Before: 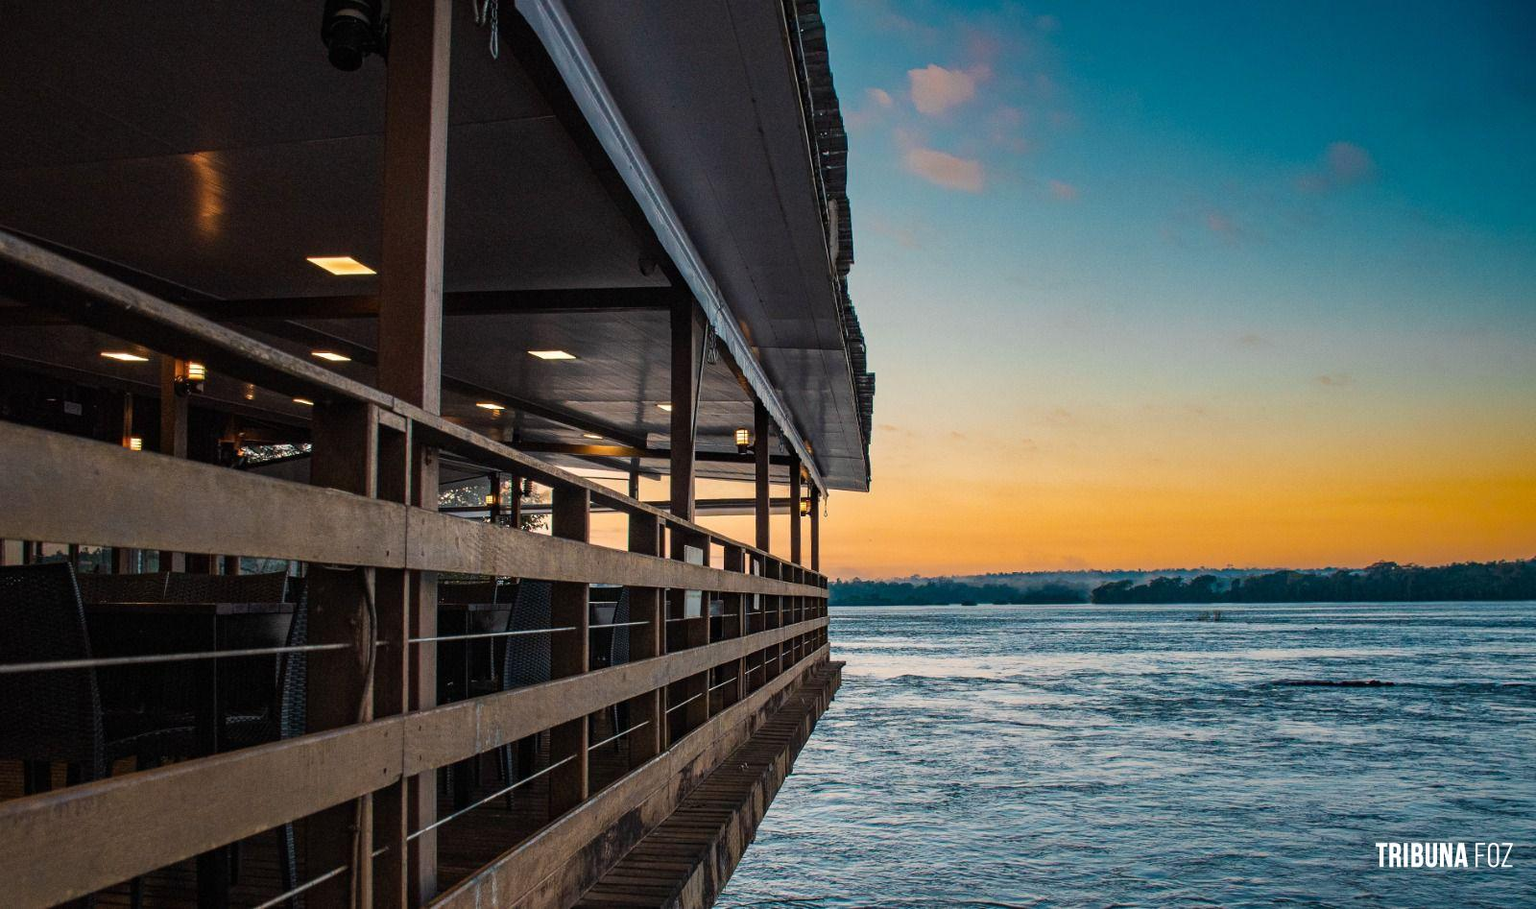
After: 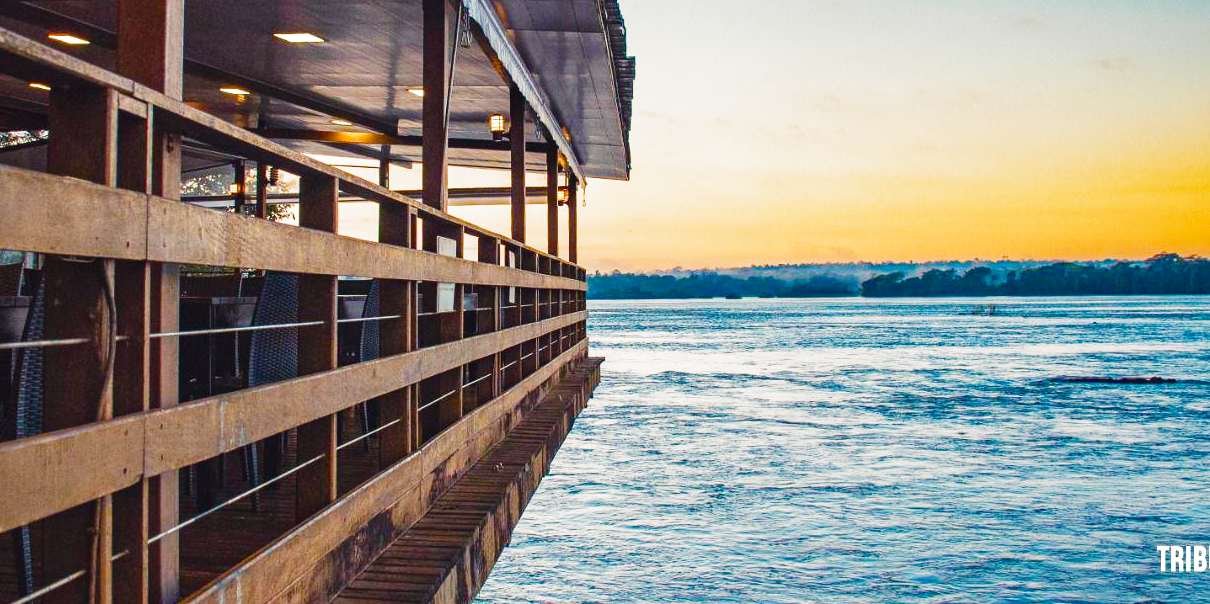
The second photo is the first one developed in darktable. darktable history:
color balance rgb: shadows lift › chroma 3%, shadows lift › hue 280.8°, power › hue 330°, highlights gain › chroma 3%, highlights gain › hue 75.6°, global offset › luminance 0.7%, perceptual saturation grading › global saturation 20%, perceptual saturation grading › highlights -25%, perceptual saturation grading › shadows 50%, global vibrance 20.33%
exposure: exposure 0.127 EV, compensate highlight preservation false
crop and rotate: left 17.299%, top 35.115%, right 7.015%, bottom 1.024%
filmic rgb: middle gray luminance 9.23%, black relative exposure -10.55 EV, white relative exposure 3.45 EV, threshold 6 EV, target black luminance 0%, hardness 5.98, latitude 59.69%, contrast 1.087, highlights saturation mix 5%, shadows ↔ highlights balance 29.23%, add noise in highlights 0, preserve chrominance no, color science v3 (2019), use custom middle-gray values true, iterations of high-quality reconstruction 0, contrast in highlights soft, enable highlight reconstruction true
